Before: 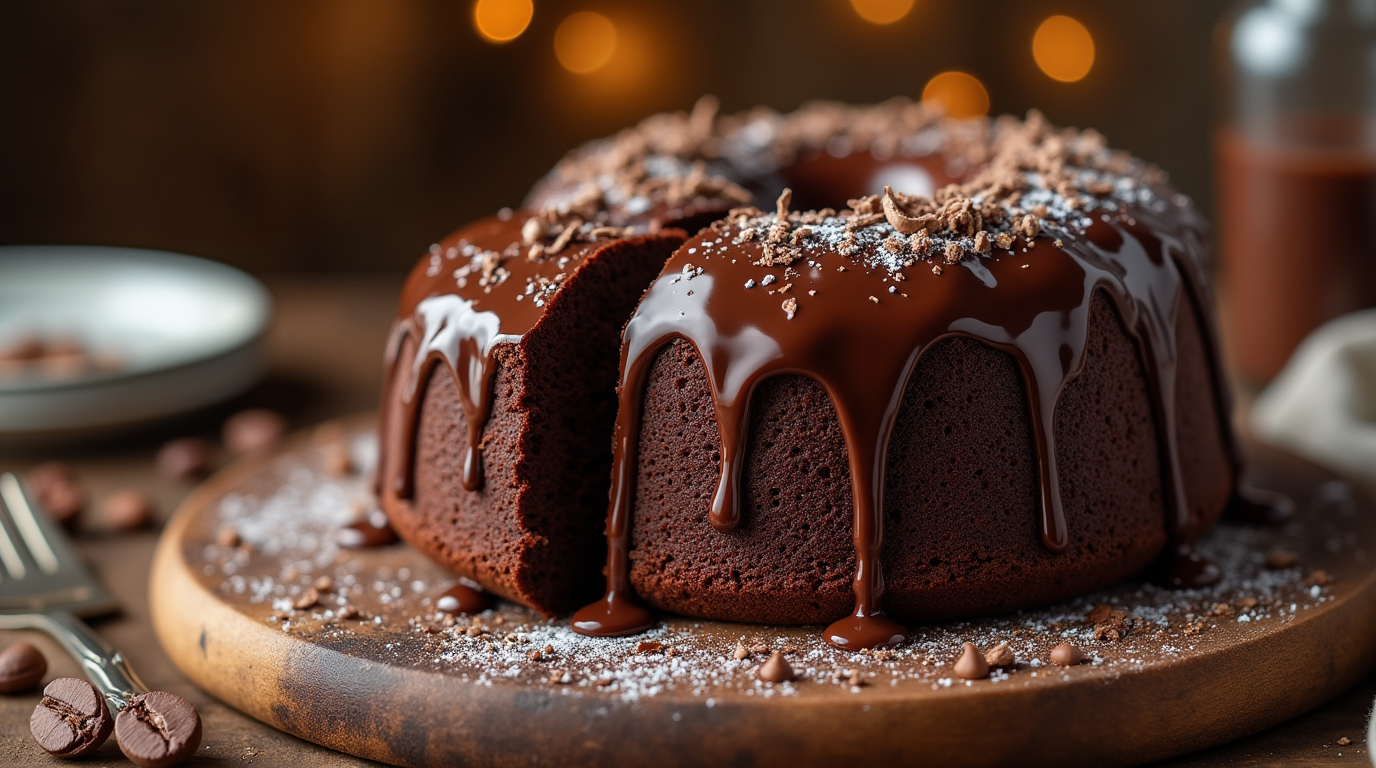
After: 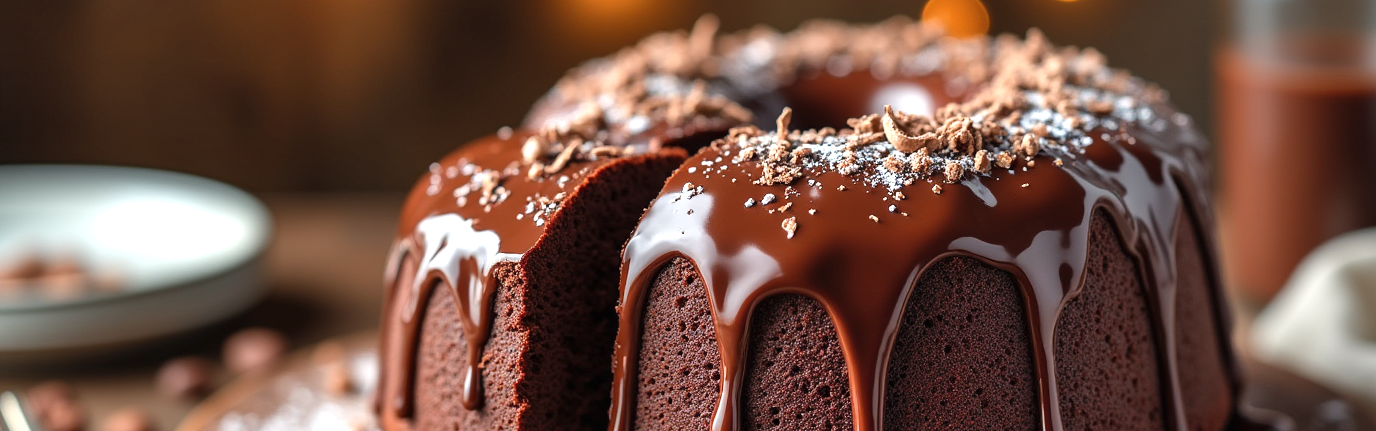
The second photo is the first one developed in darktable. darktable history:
exposure: black level correction 0, exposure 0.7 EV, compensate exposure bias true, compensate highlight preservation false
crop and rotate: top 10.605%, bottom 33.274%
shadows and highlights: soften with gaussian
